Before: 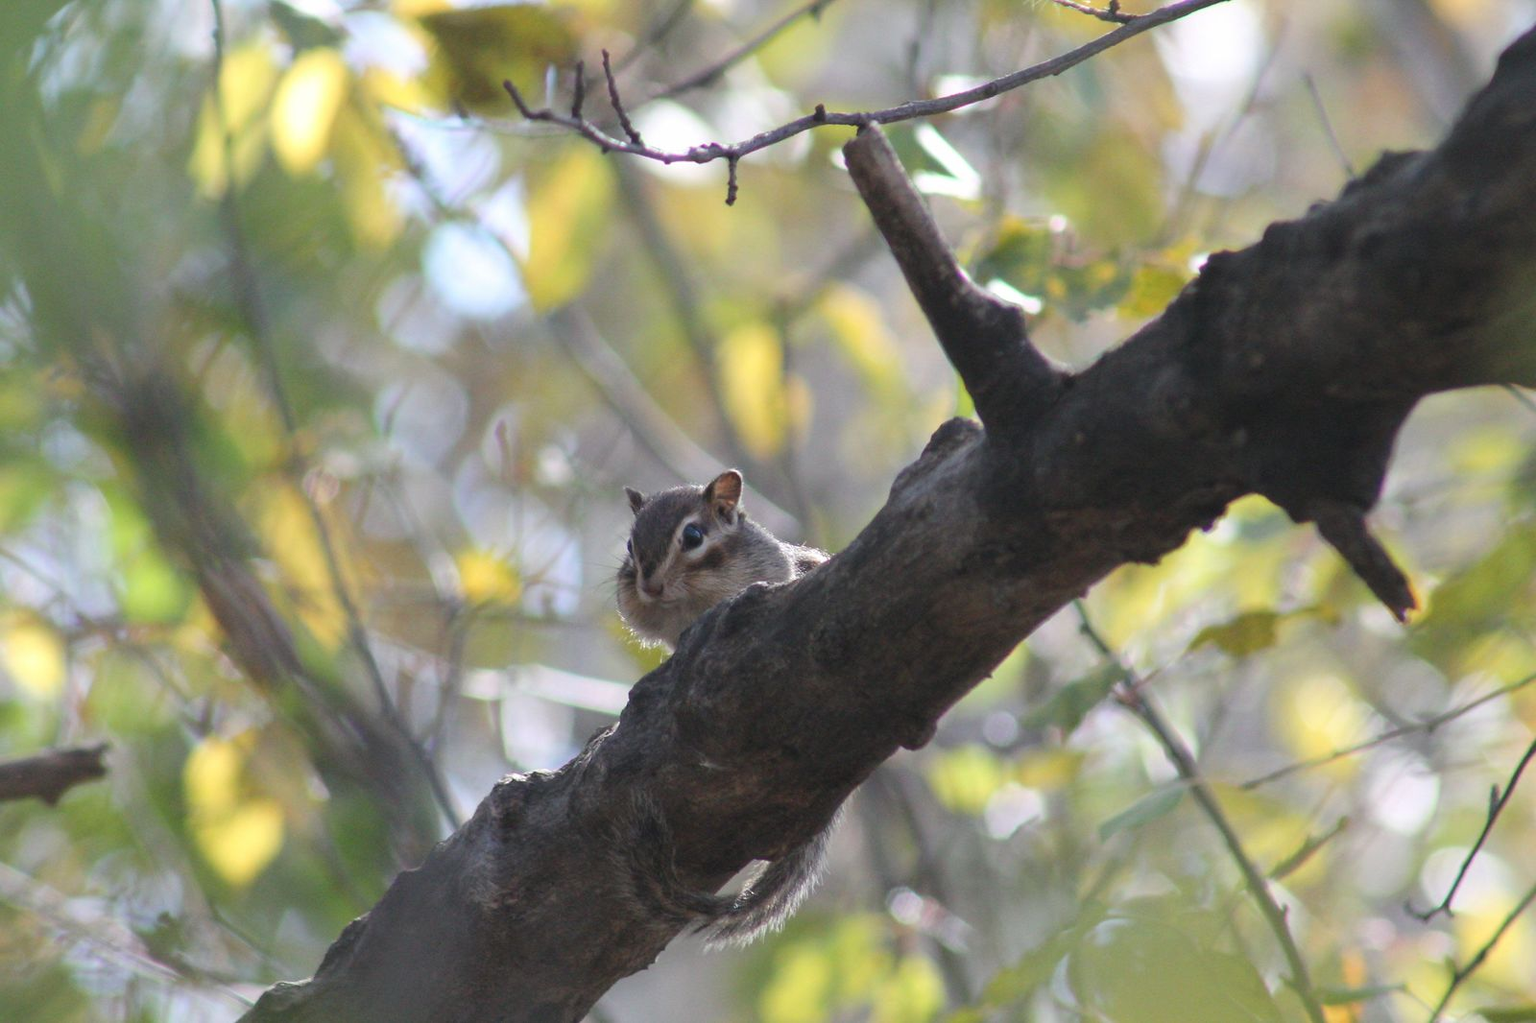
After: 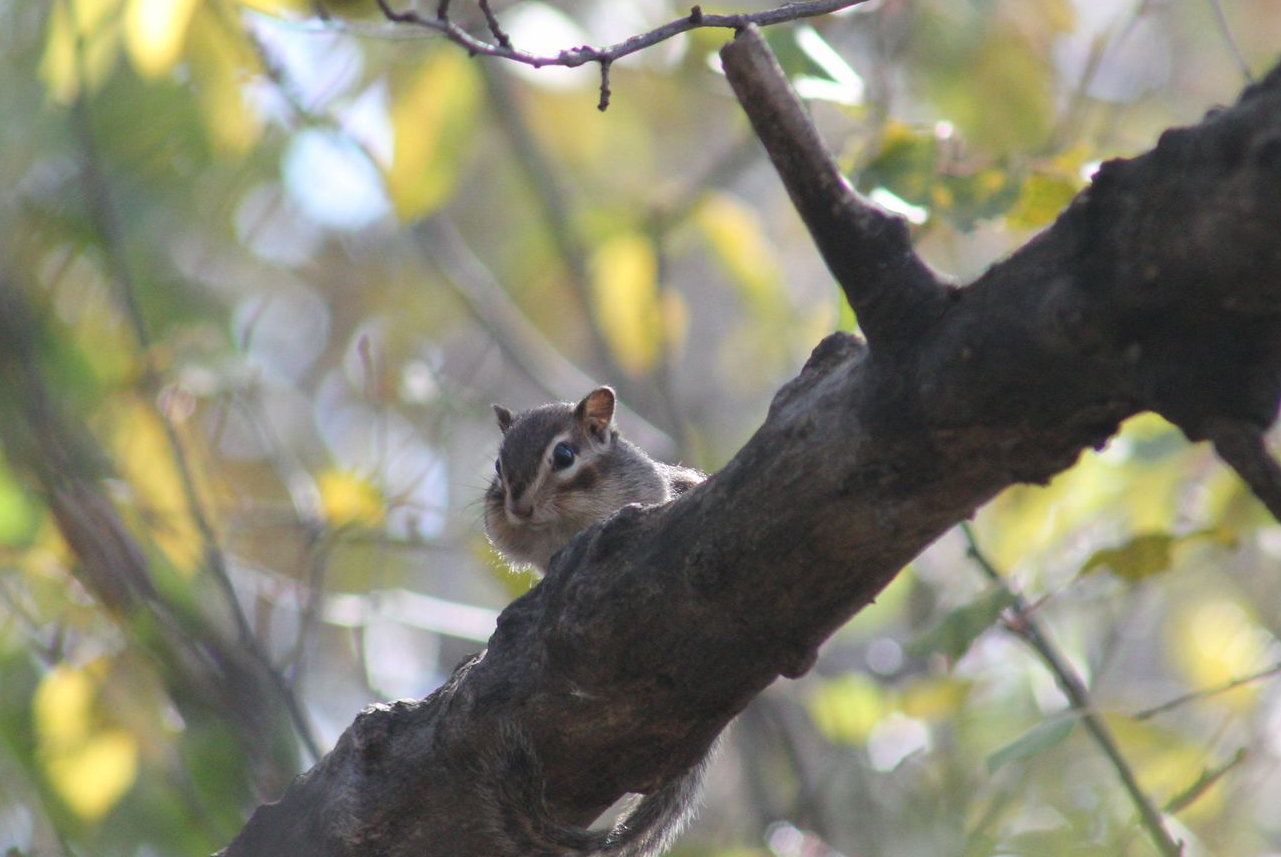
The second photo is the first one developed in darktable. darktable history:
crop and rotate: left 9.972%, top 9.823%, right 9.923%, bottom 9.741%
